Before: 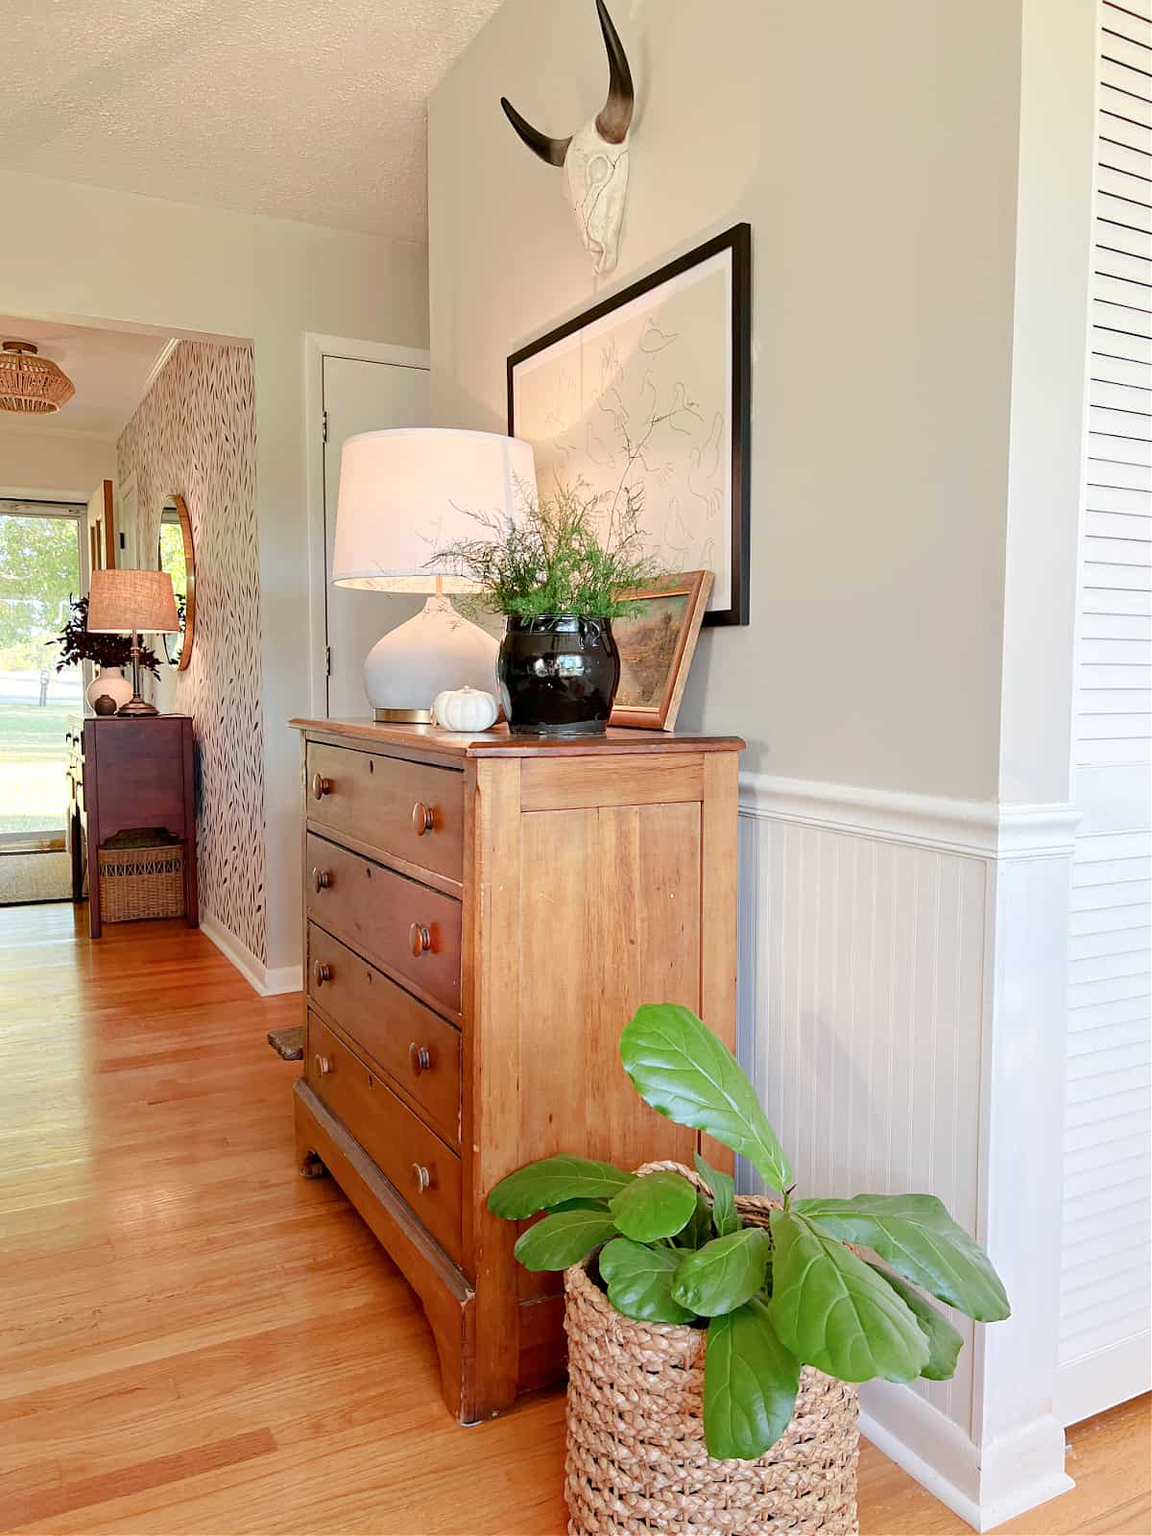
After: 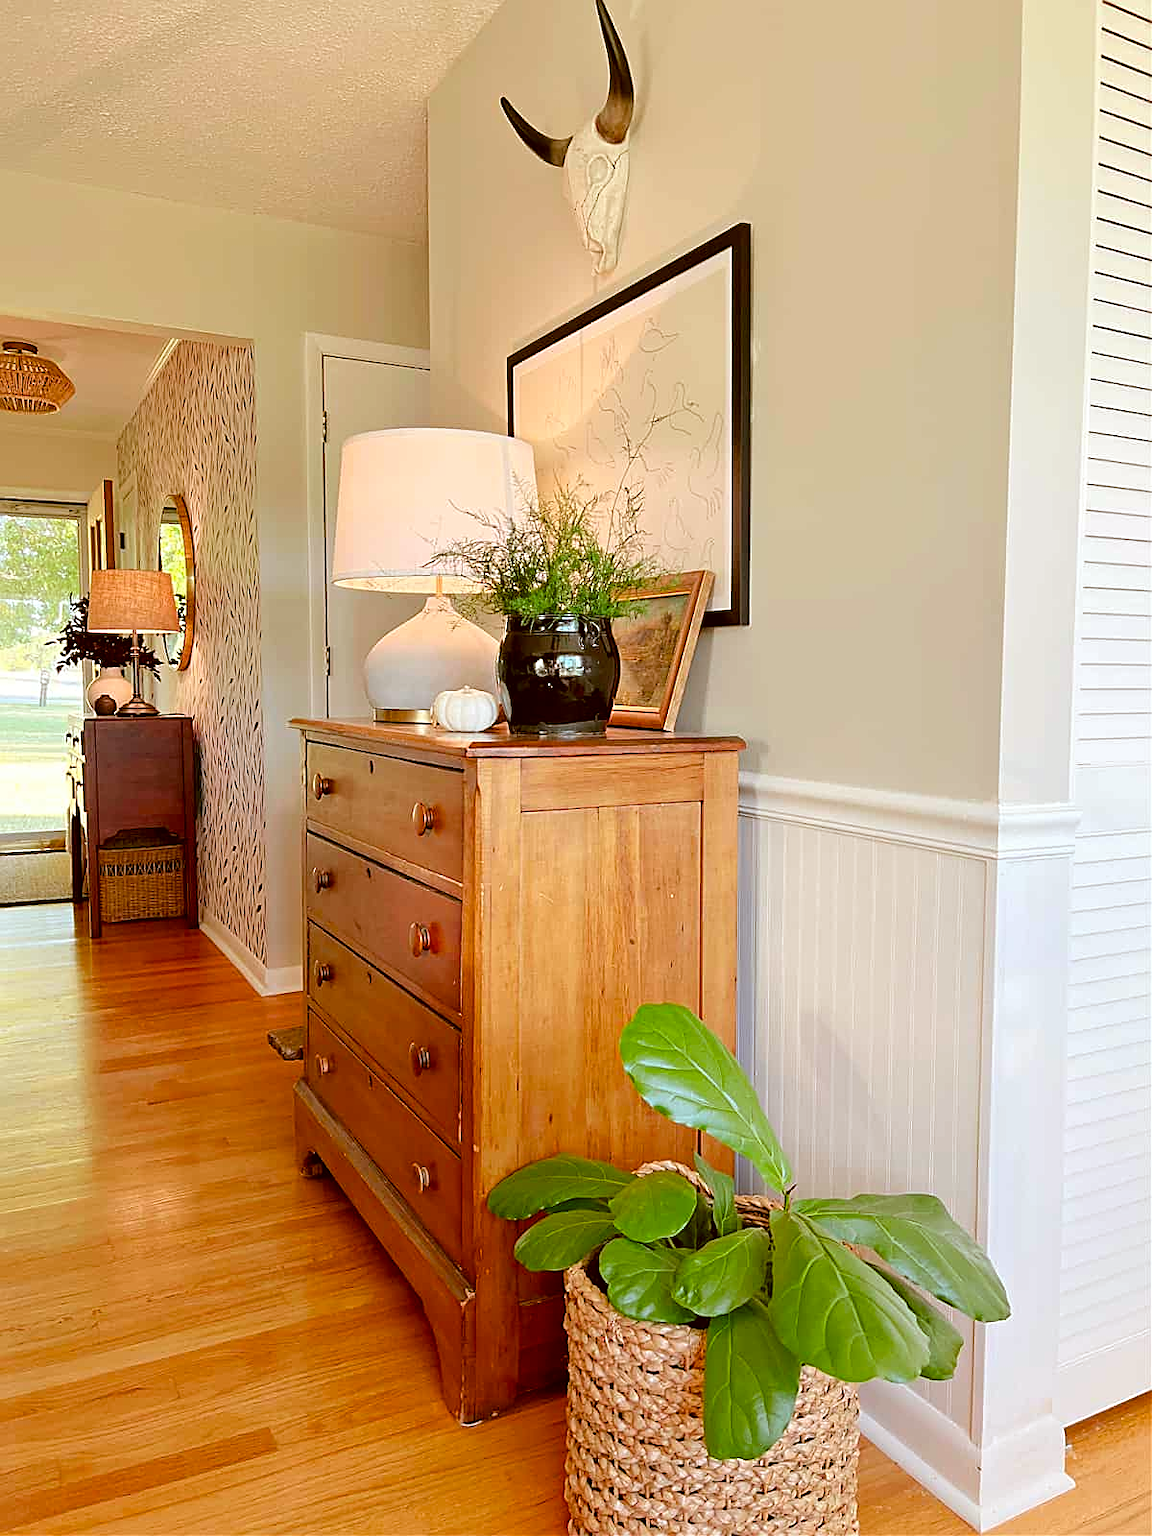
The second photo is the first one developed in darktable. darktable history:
color balance rgb: power › luminance -3.945%, power › chroma 0.543%, power › hue 38.08°, perceptual saturation grading › global saturation 19.363%, global vibrance 15.206%
color correction: highlights a* -0.414, highlights b* 0.171, shadows a* 4.47, shadows b* 20.66
sharpen: on, module defaults
